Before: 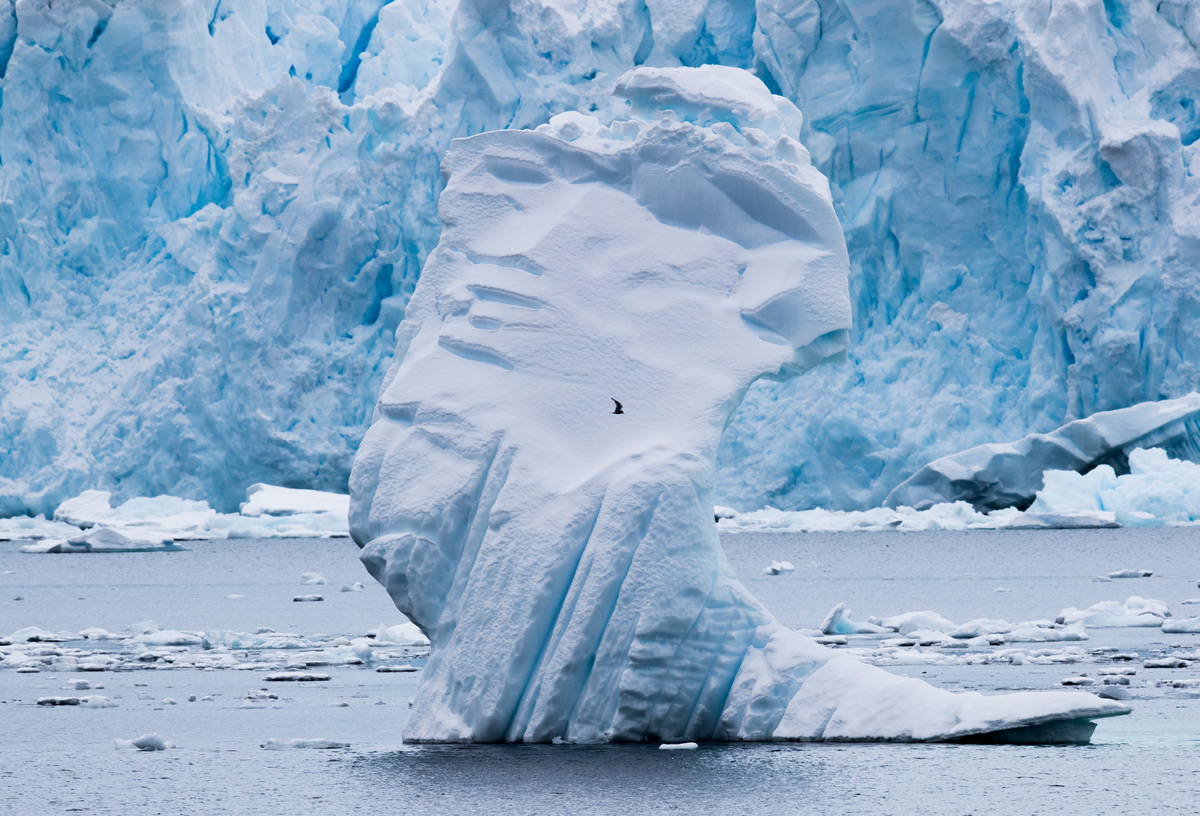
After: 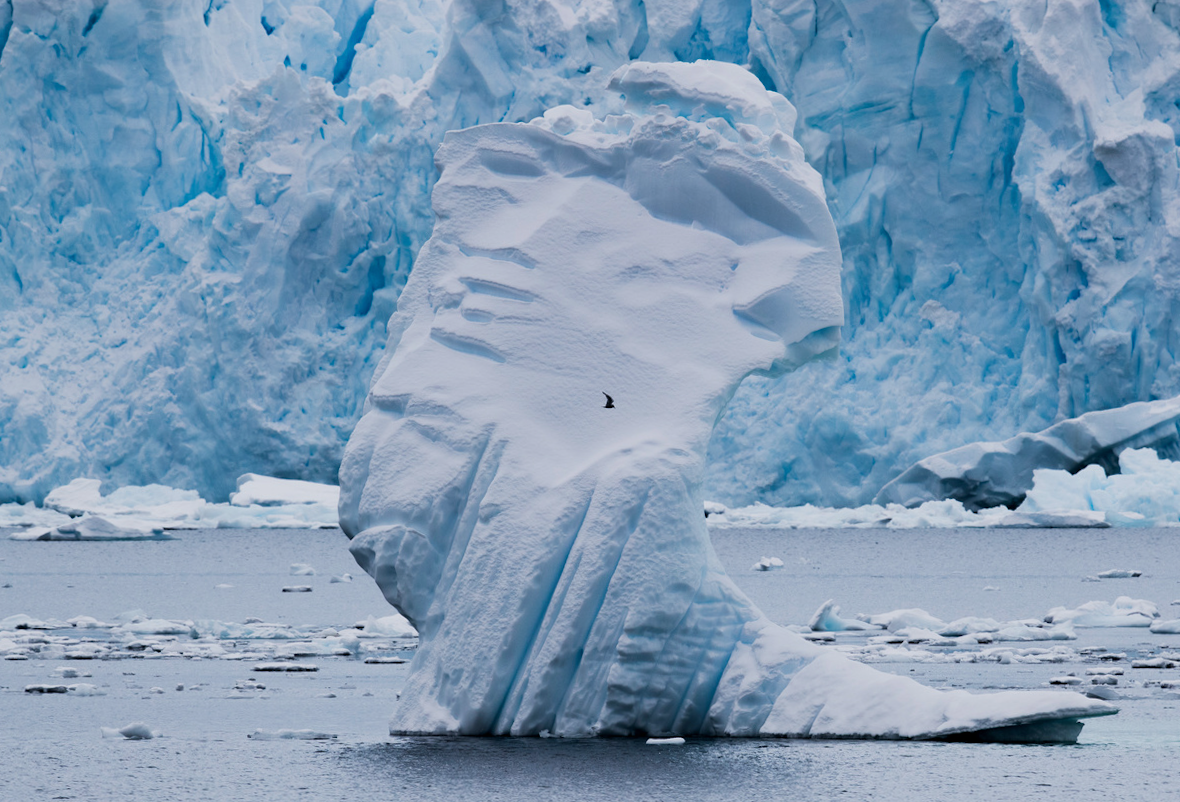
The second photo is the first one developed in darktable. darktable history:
exposure: black level correction 0, exposure 0.7 EV, compensate exposure bias true, compensate highlight preservation false
crop and rotate: angle -0.658°
